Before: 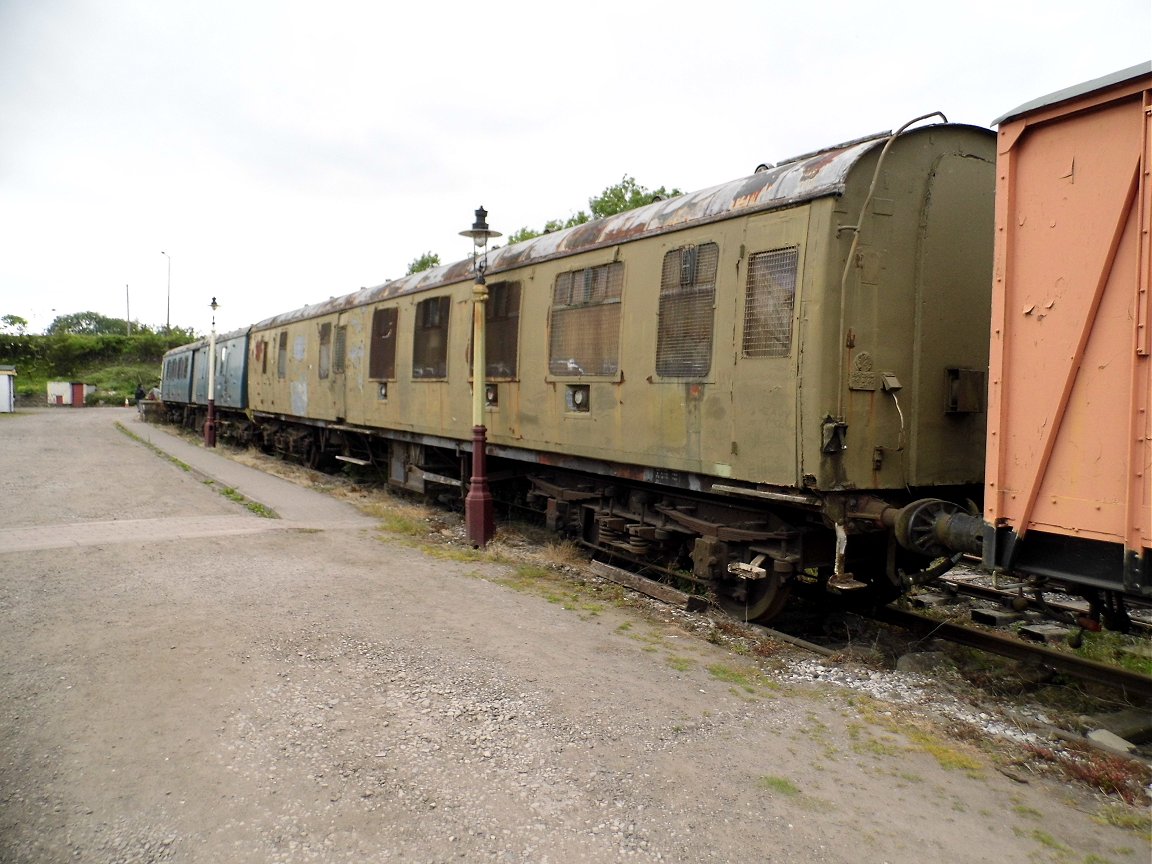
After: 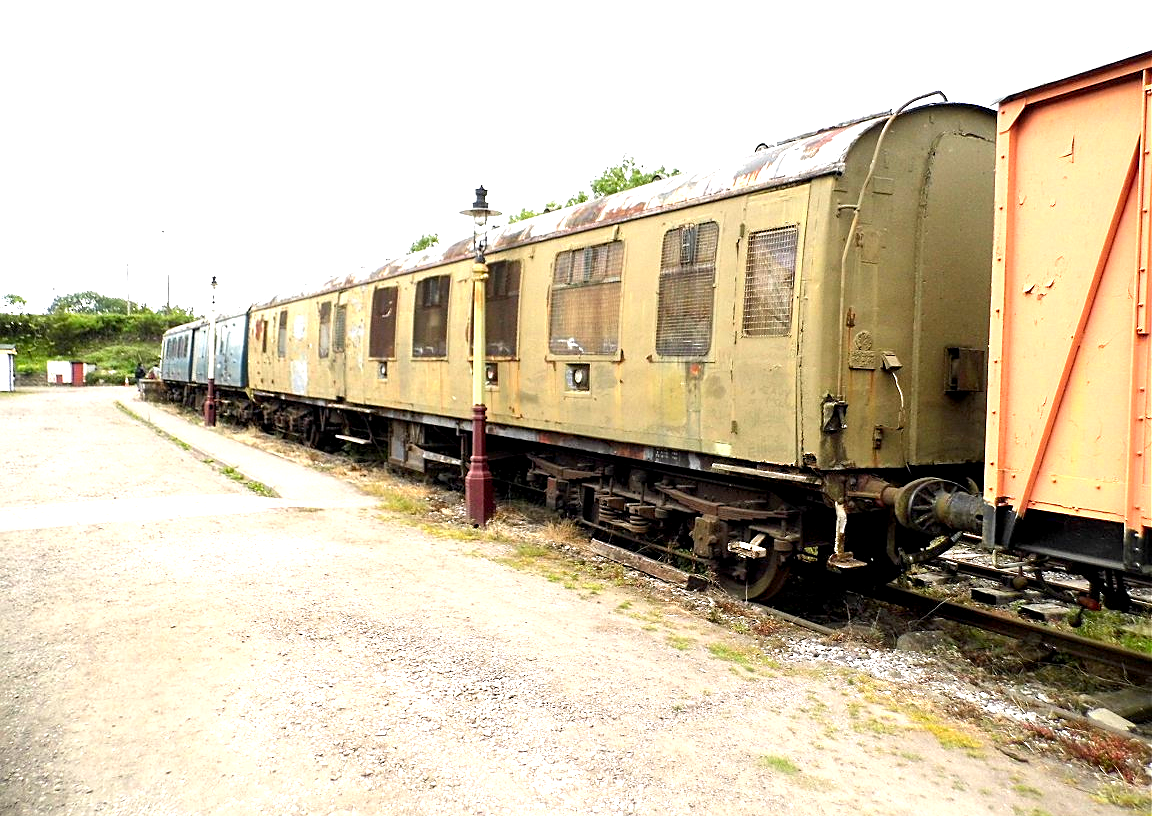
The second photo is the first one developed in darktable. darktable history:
local contrast: highlights 100%, shadows 100%, detail 120%, midtone range 0.2
shadows and highlights: radius 110.86, shadows 51.09, white point adjustment 9.16, highlights -4.17, highlights color adjustment 32.2%, soften with gaussian
crop and rotate: top 2.479%, bottom 3.018%
sharpen: radius 1.864, amount 0.398, threshold 1.271
color zones: curves: ch1 [(0, 0.525) (0.143, 0.556) (0.286, 0.52) (0.429, 0.5) (0.571, 0.5) (0.714, 0.5) (0.857, 0.503) (1, 0.525)]
contrast brightness saturation: contrast 0.04, saturation 0.16
exposure: black level correction 0.001, exposure 1 EV, compensate highlight preservation false
